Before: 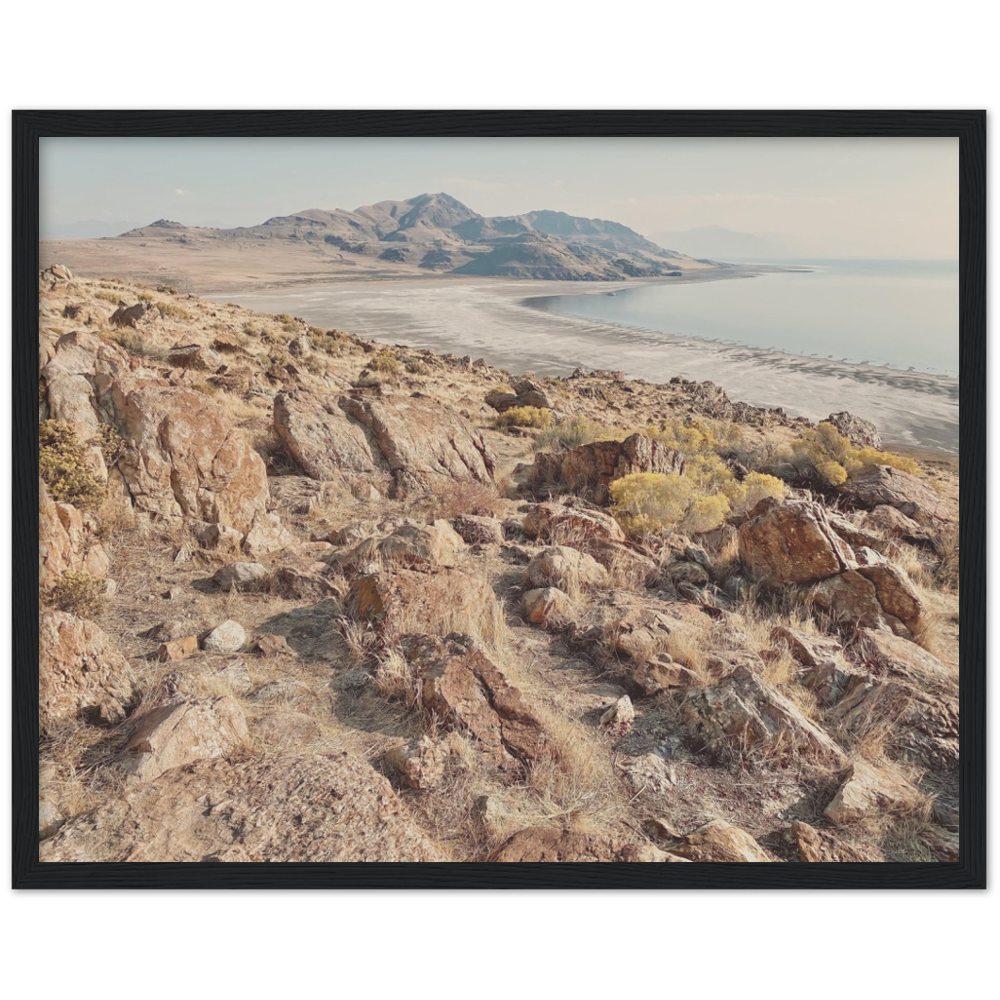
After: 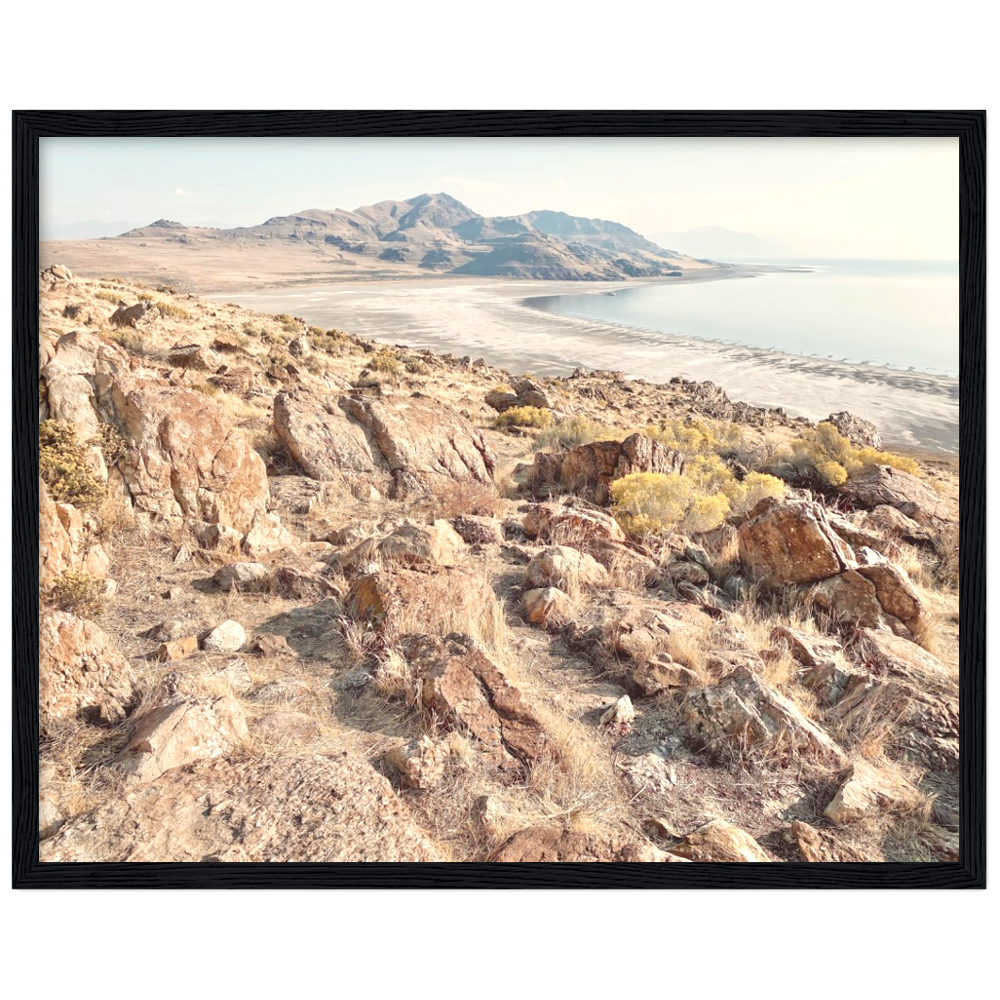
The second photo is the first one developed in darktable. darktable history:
exposure: black level correction 0.012, exposure 0.694 EV, compensate exposure bias true, compensate highlight preservation false
